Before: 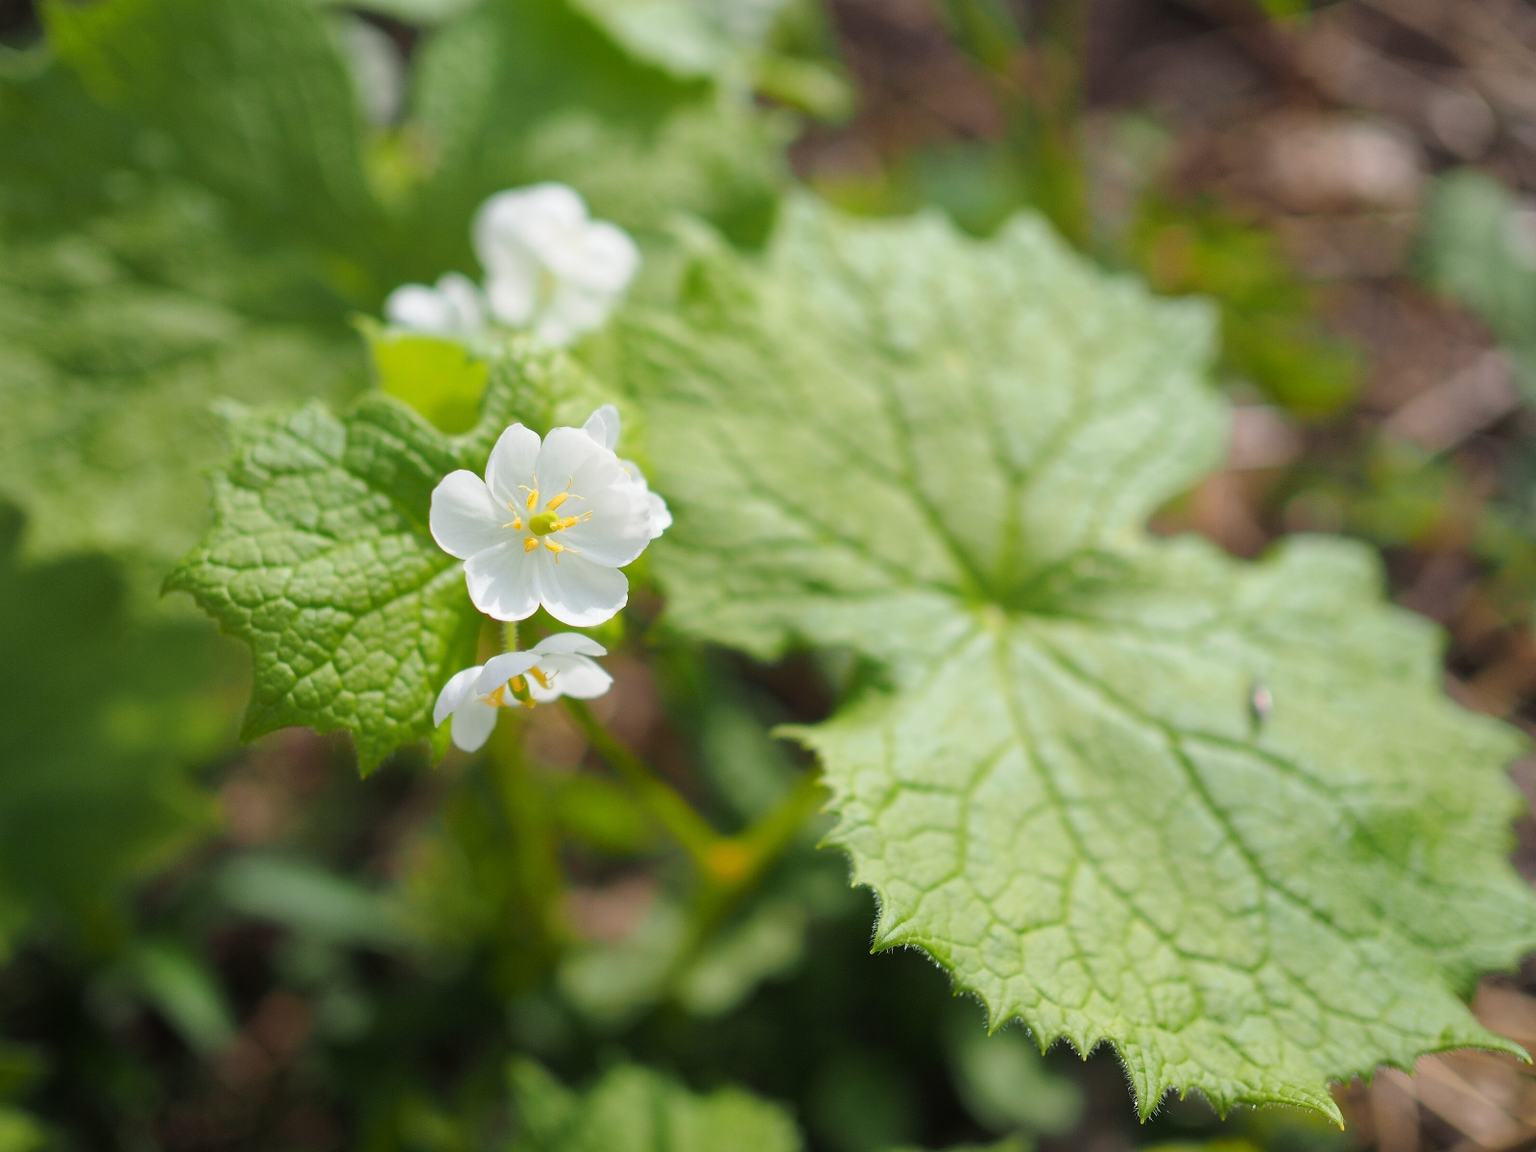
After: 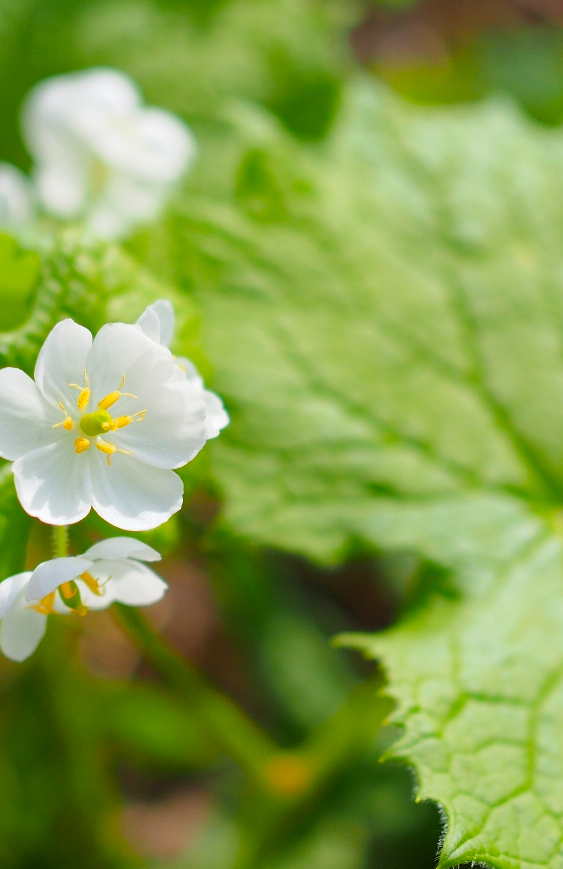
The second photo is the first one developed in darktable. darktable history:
contrast brightness saturation: brightness -0.02, saturation 0.35
crop and rotate: left 29.476%, top 10.214%, right 35.32%, bottom 17.333%
